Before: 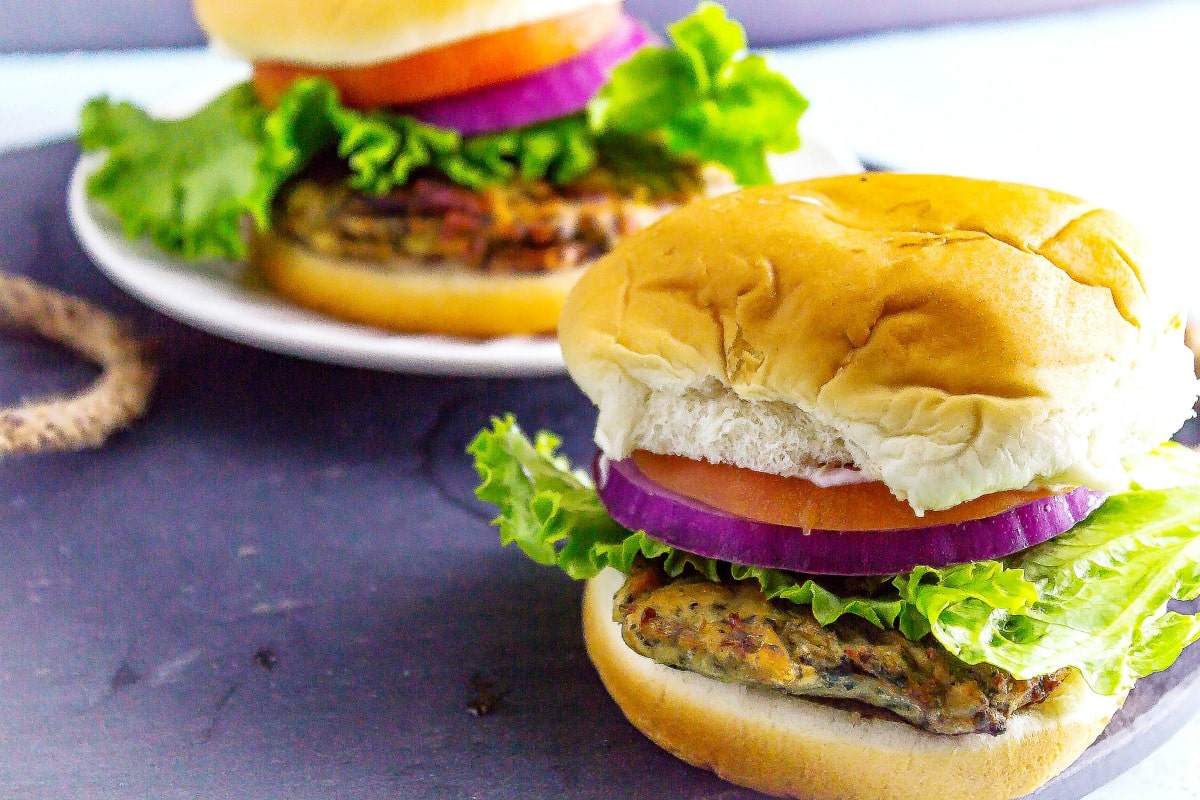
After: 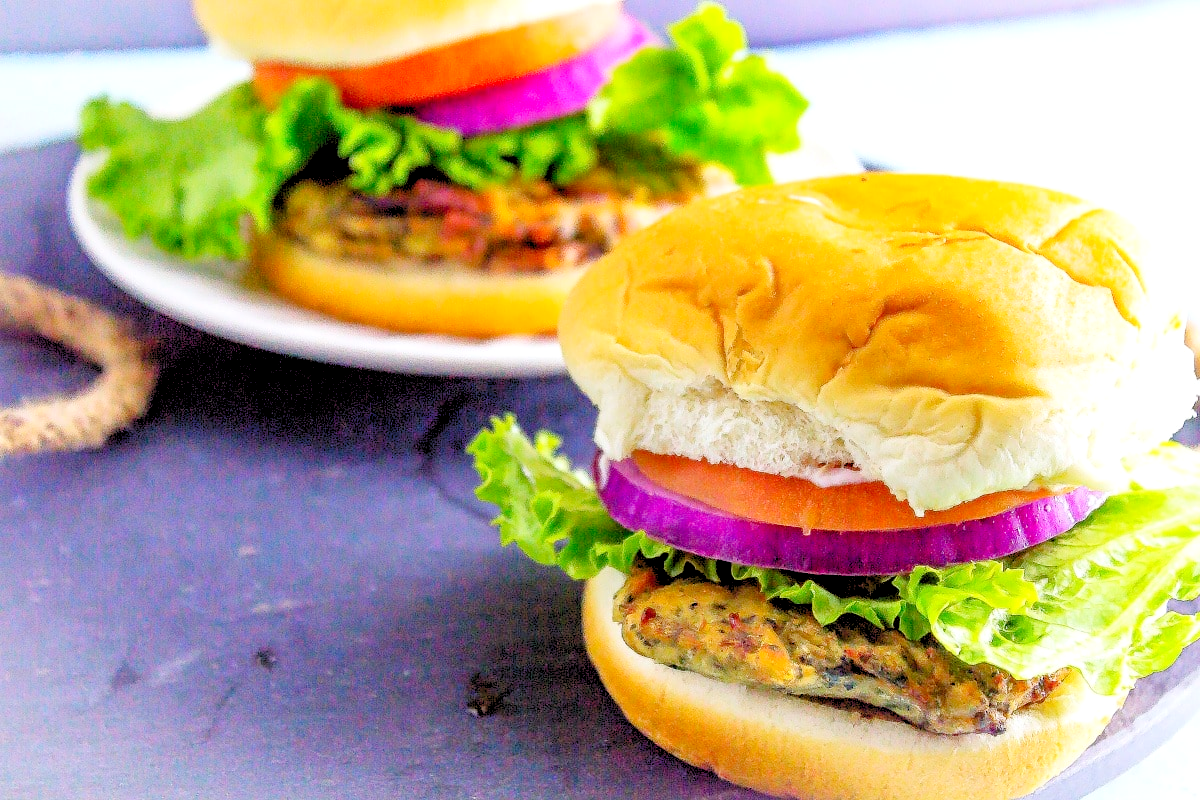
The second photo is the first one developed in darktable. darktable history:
levels: gray 59.42%, levels [0.072, 0.414, 0.976]
tone equalizer: edges refinement/feathering 500, mask exposure compensation -1.57 EV, preserve details no
